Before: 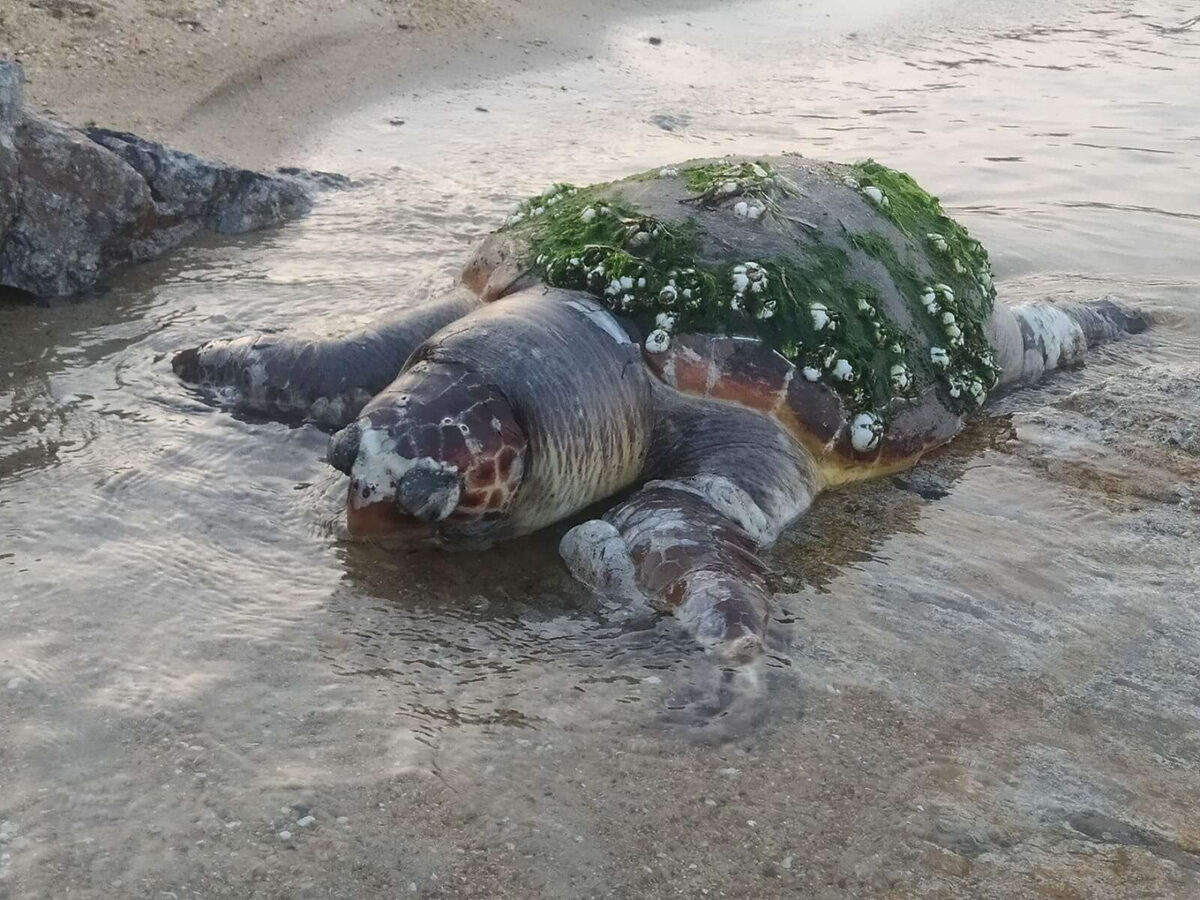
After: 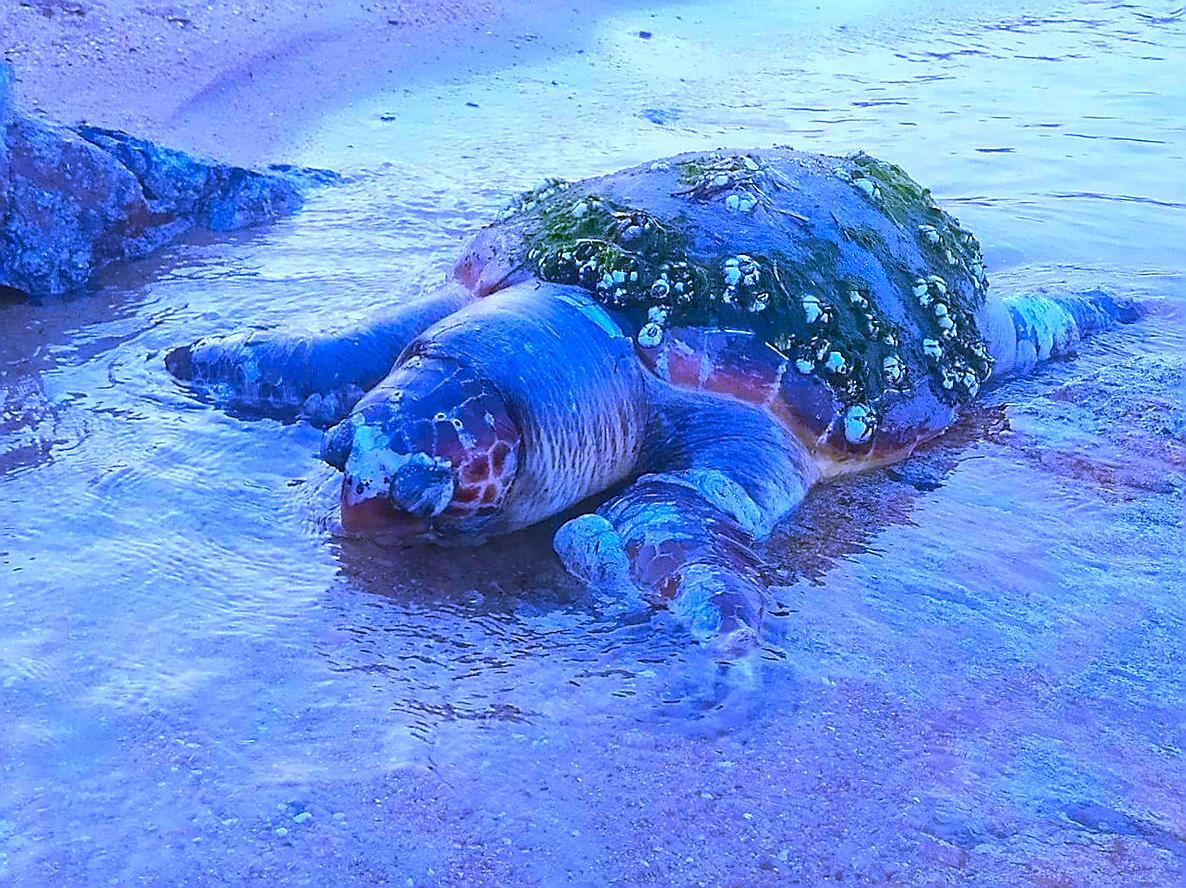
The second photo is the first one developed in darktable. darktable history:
exposure: black level correction 0.001, exposure 0.5 EV, compensate exposure bias true, compensate highlight preservation false
rotate and perspective: rotation -0.45°, automatic cropping original format, crop left 0.008, crop right 0.992, crop top 0.012, crop bottom 0.988
sharpen: radius 1.4, amount 1.25, threshold 0.7
white balance: red 0.766, blue 1.537
color correction: highlights a* 19.5, highlights b* -11.53, saturation 1.69
